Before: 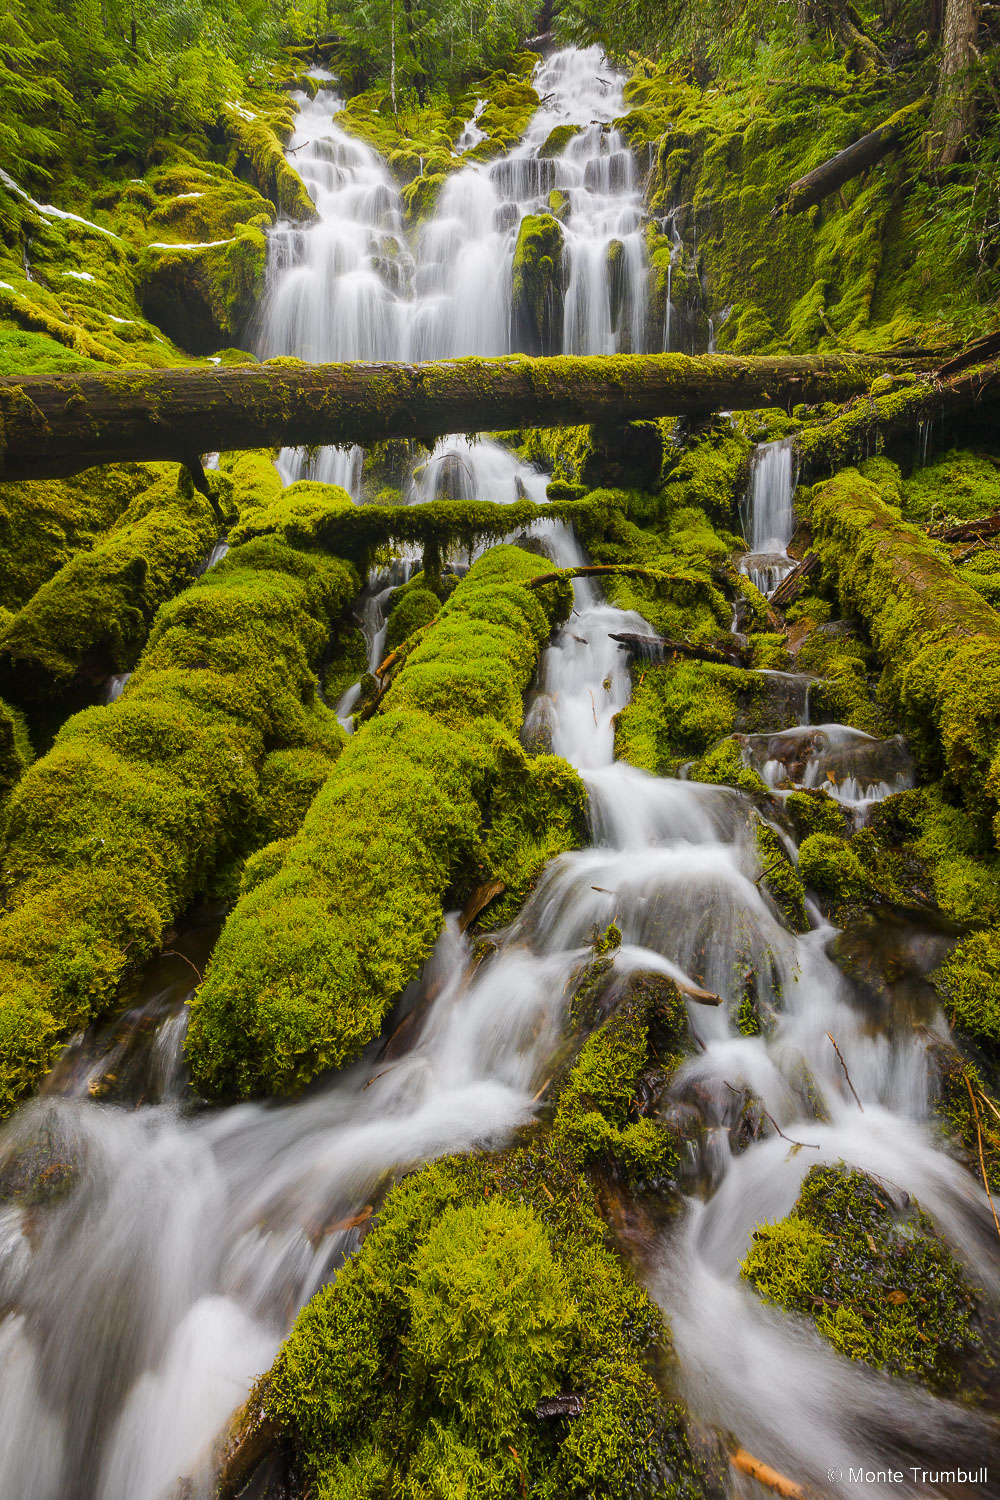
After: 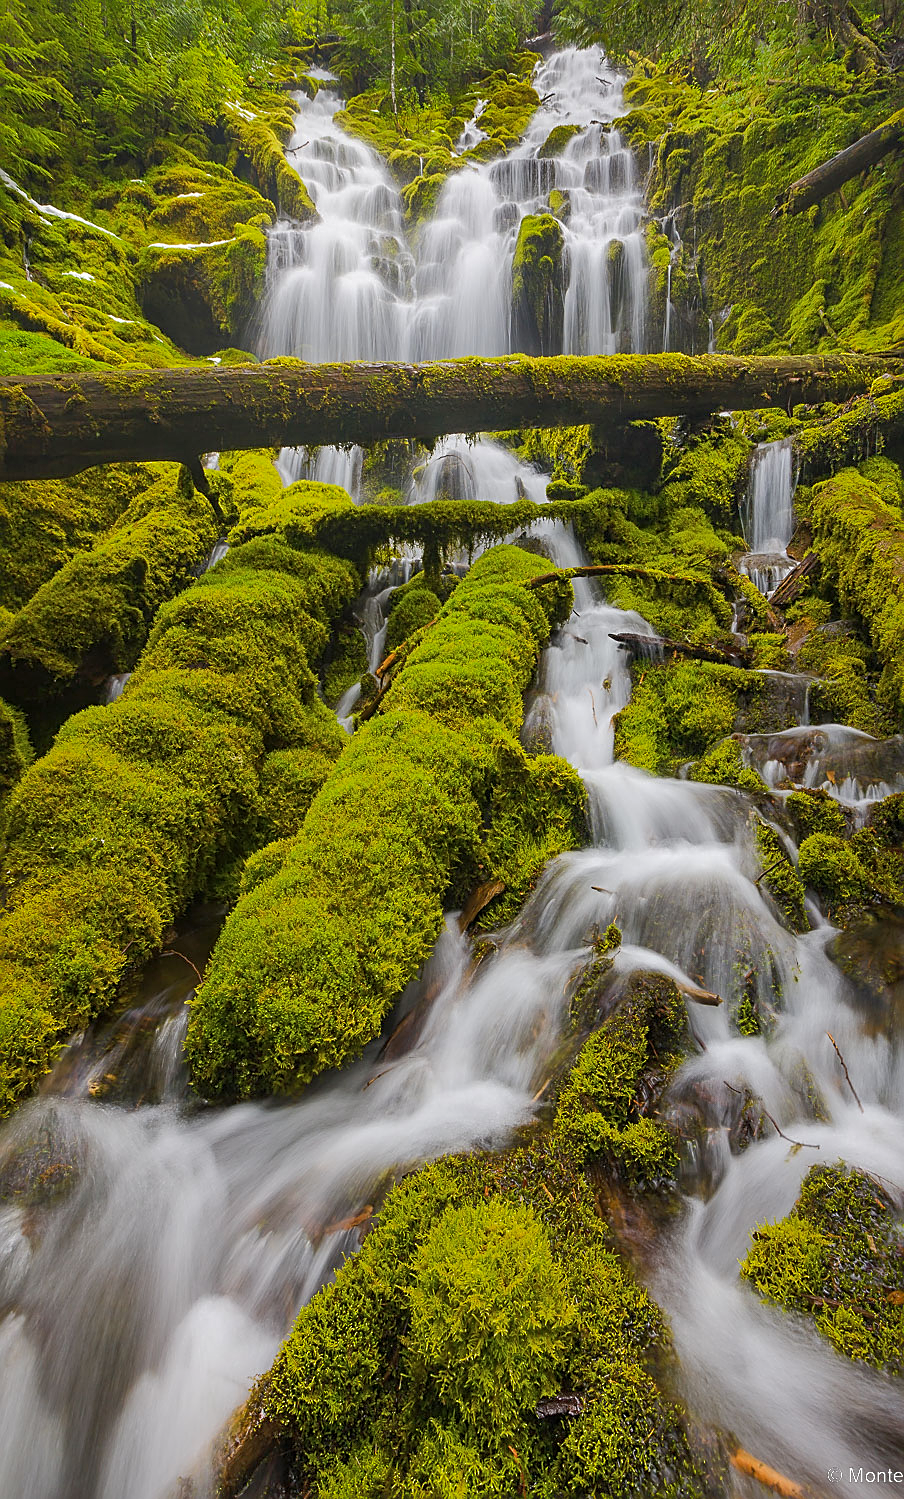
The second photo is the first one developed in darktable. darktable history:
sharpen: on, module defaults
crop: right 9.517%, bottom 0.041%
shadows and highlights: on, module defaults
